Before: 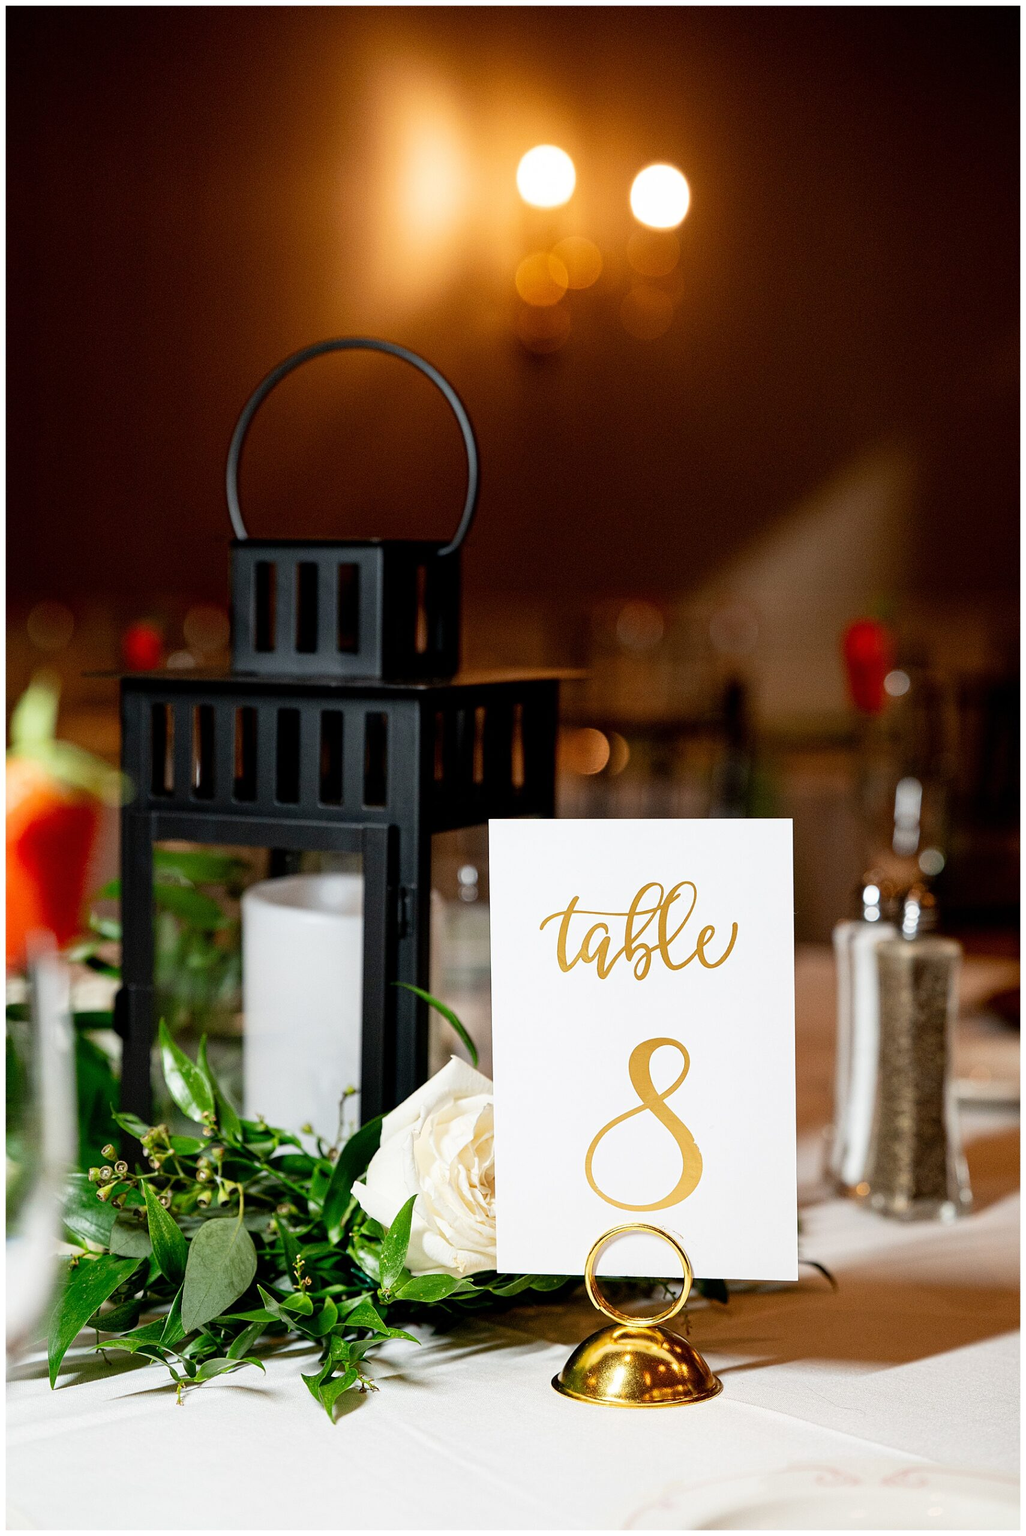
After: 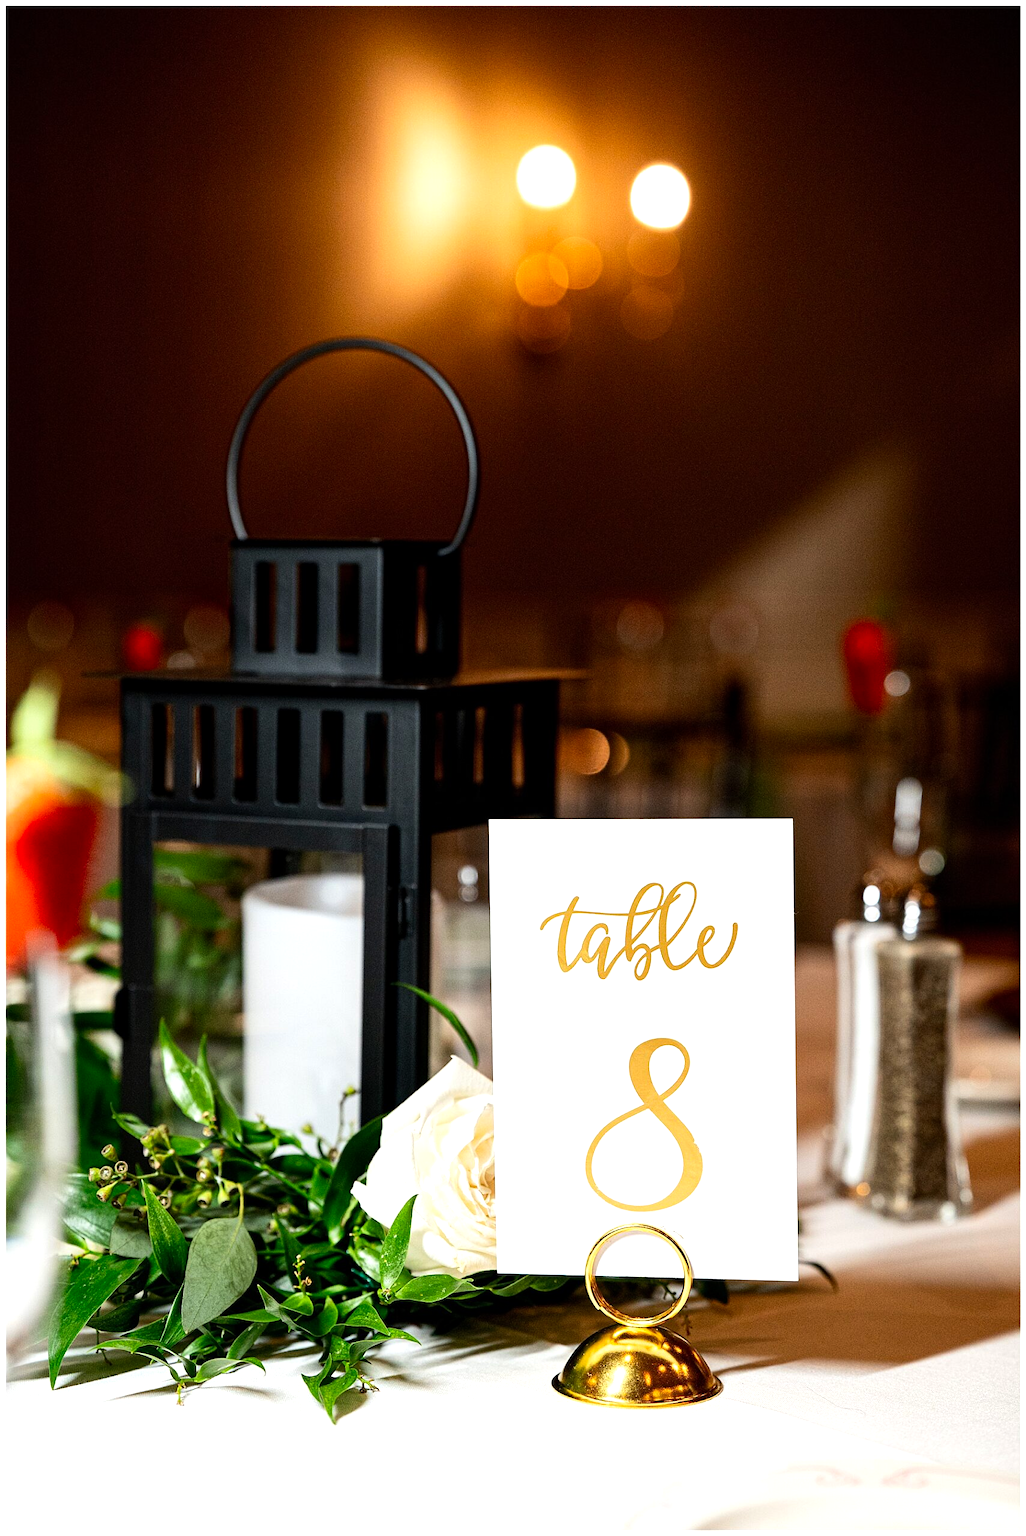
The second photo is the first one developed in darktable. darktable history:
contrast brightness saturation: contrast 0.096, brightness 0.029, saturation 0.095
local contrast: mode bilateral grid, contrast 9, coarseness 24, detail 111%, midtone range 0.2
tone equalizer: -8 EV -0.45 EV, -7 EV -0.411 EV, -6 EV -0.353 EV, -5 EV -0.218 EV, -3 EV 0.21 EV, -2 EV 0.331 EV, -1 EV 0.412 EV, +0 EV 0.395 EV, edges refinement/feathering 500, mask exposure compensation -1.57 EV, preserve details no
